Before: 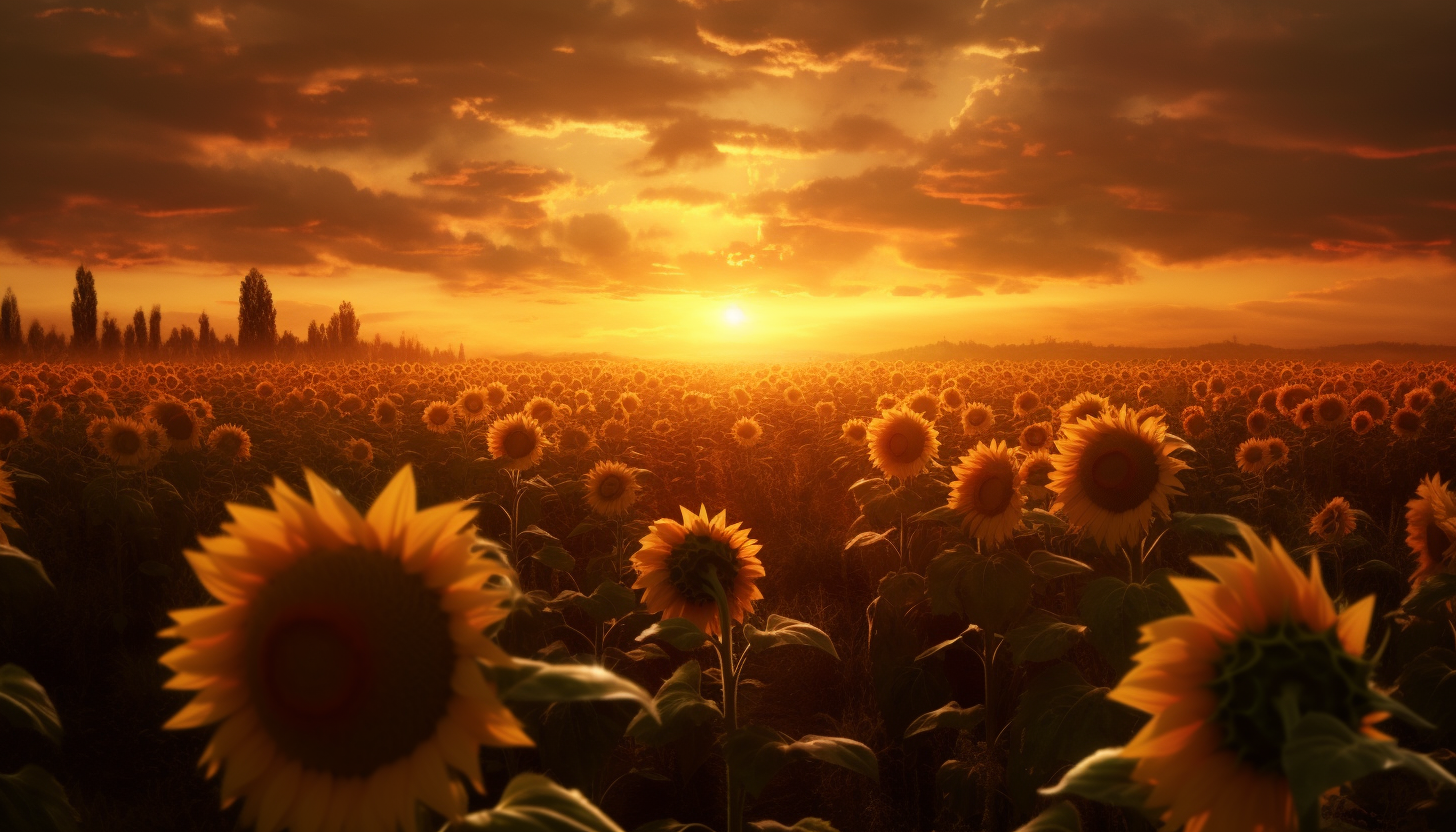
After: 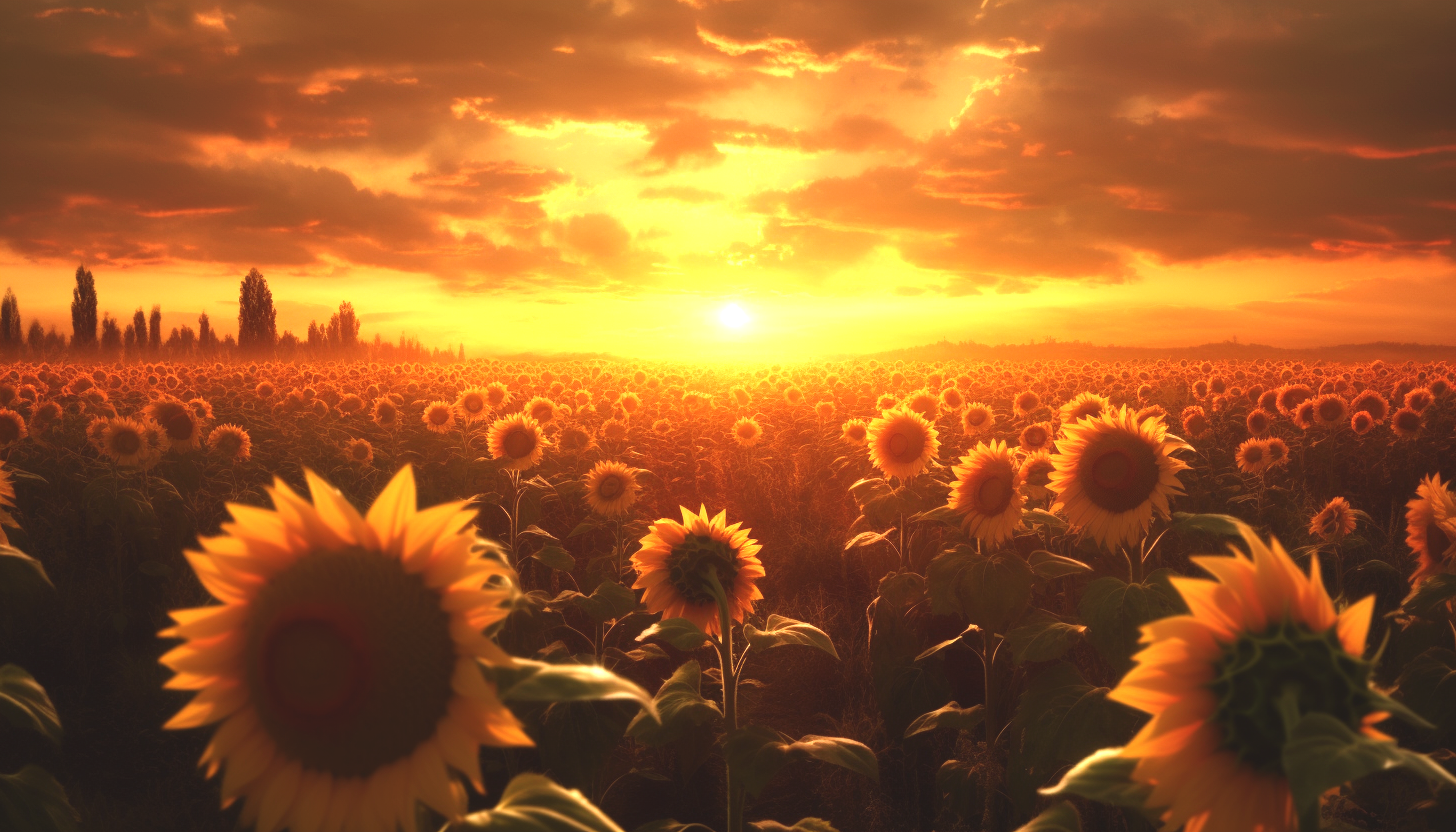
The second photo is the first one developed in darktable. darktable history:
exposure: black level correction -0.005, exposure 1.007 EV, compensate highlight preservation false
